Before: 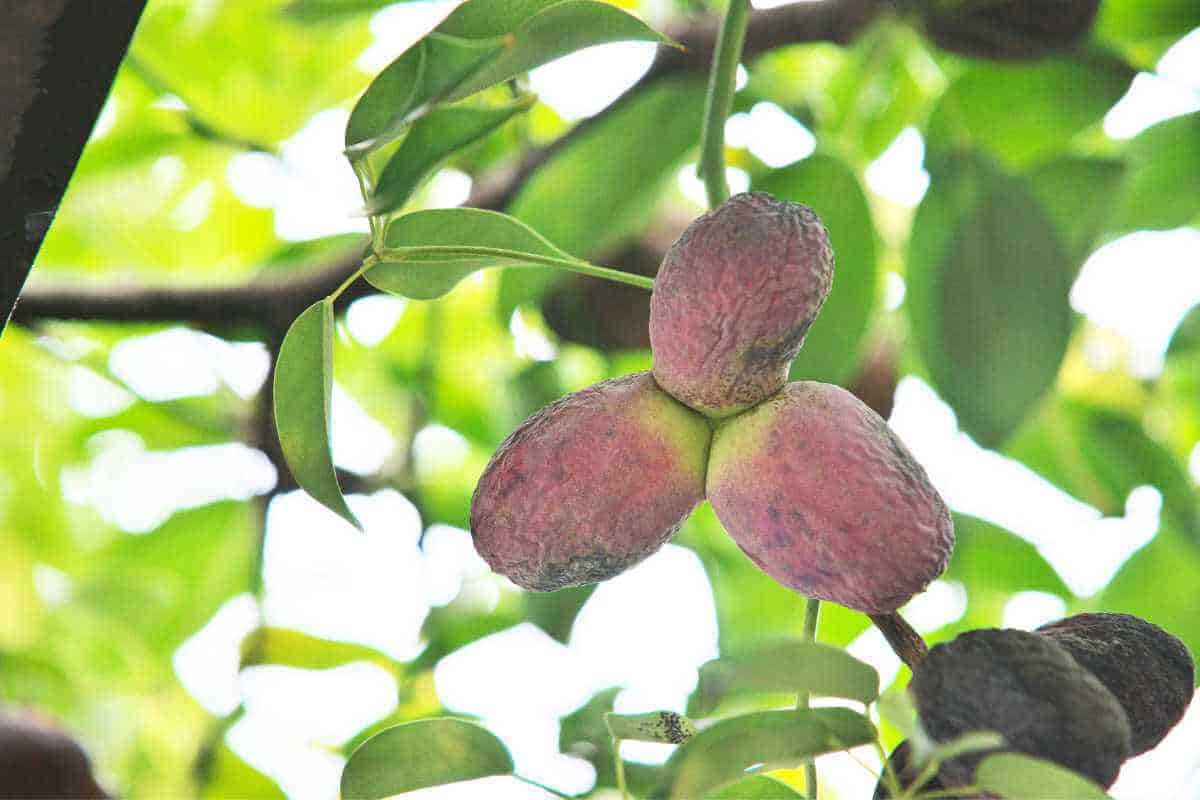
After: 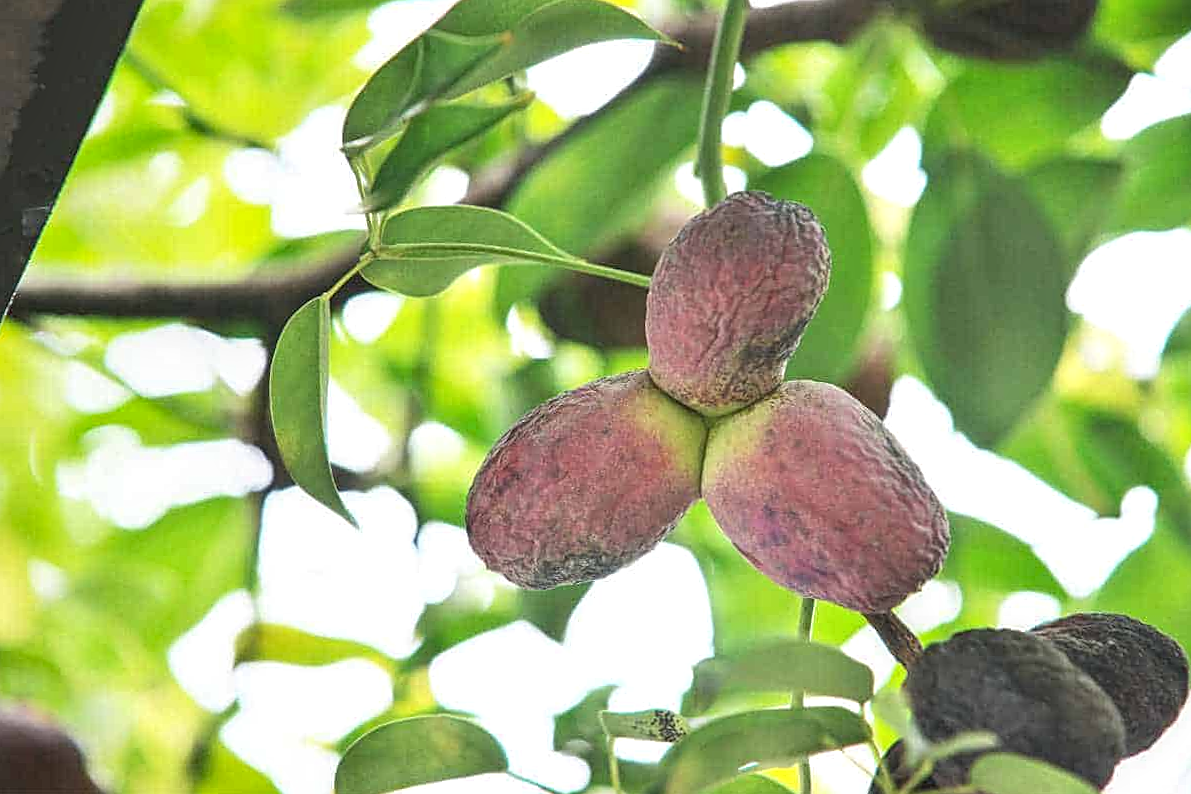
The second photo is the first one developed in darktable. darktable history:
crop and rotate: angle -0.279°
local contrast: on, module defaults
sharpen: on, module defaults
